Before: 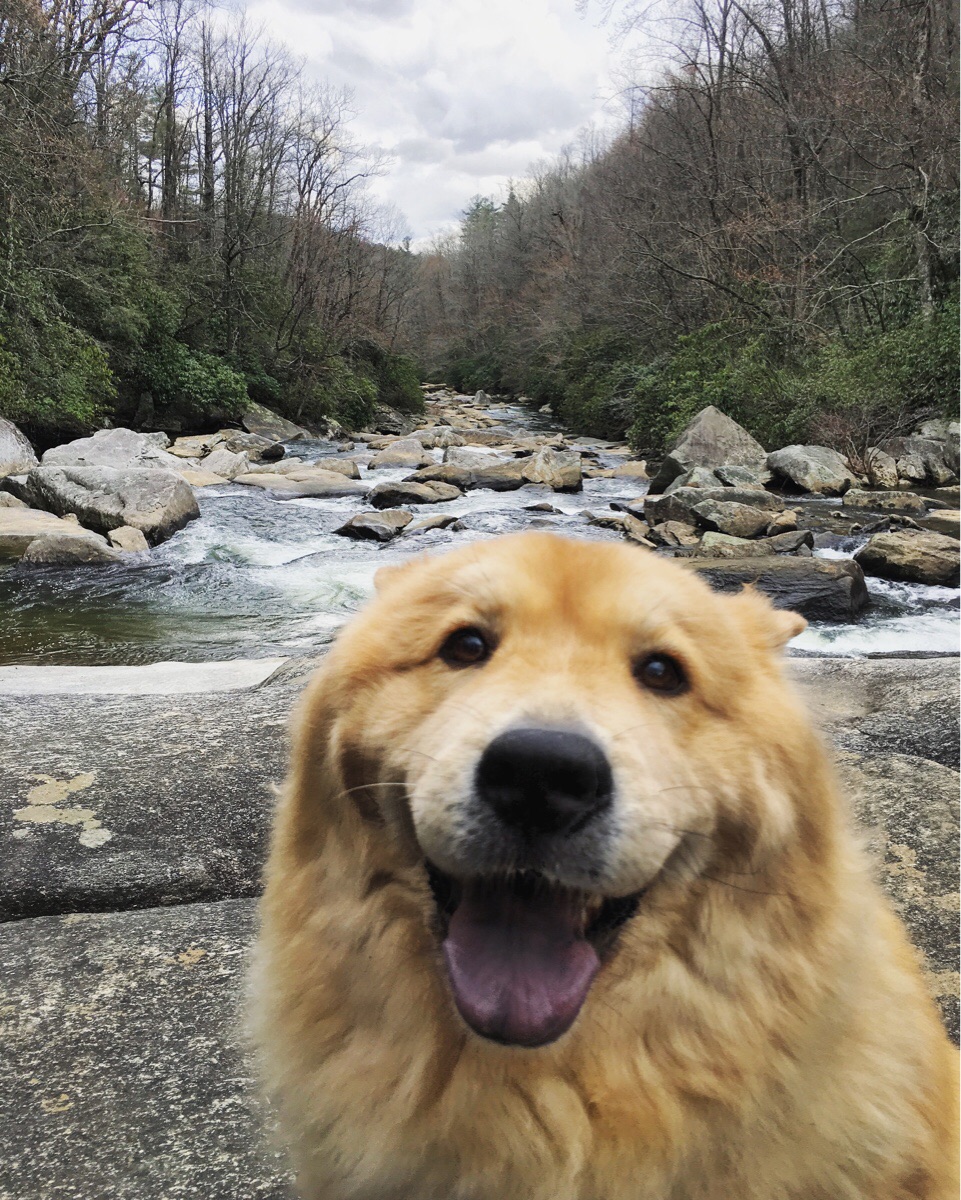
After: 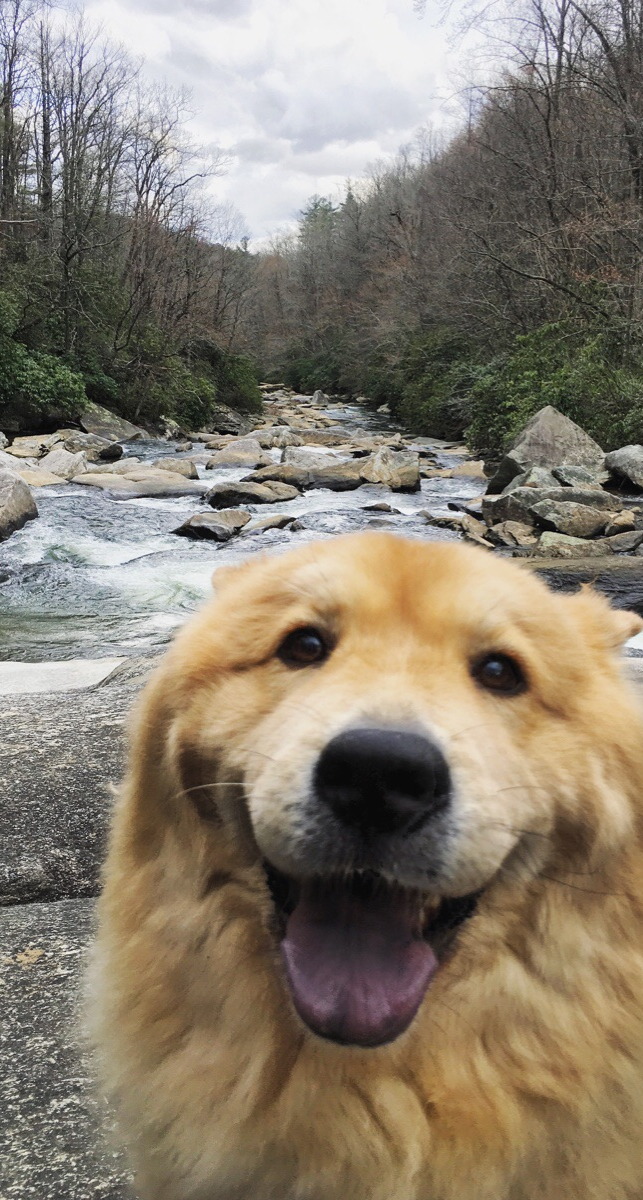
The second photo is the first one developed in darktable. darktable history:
crop: left 16.916%, right 16.134%
